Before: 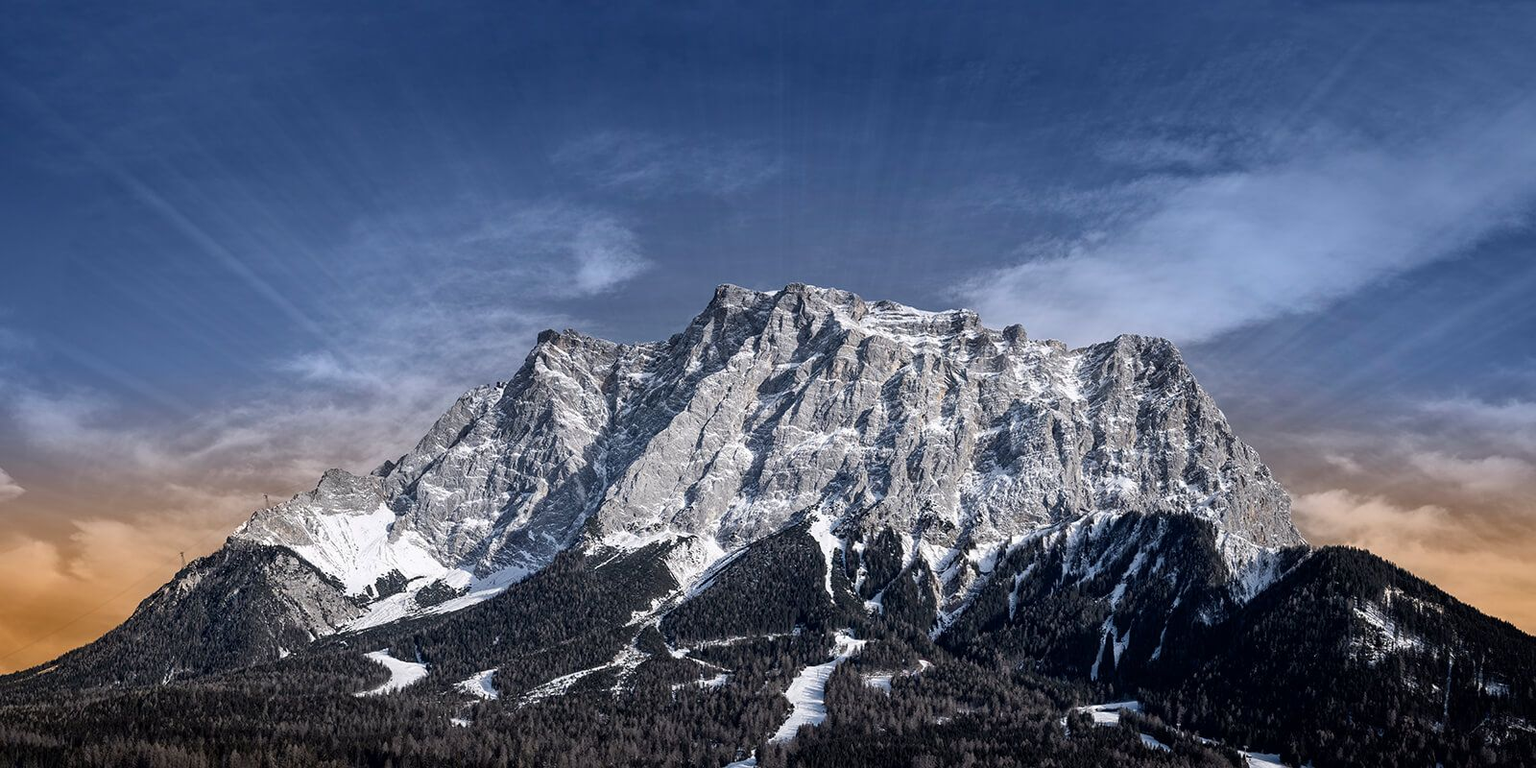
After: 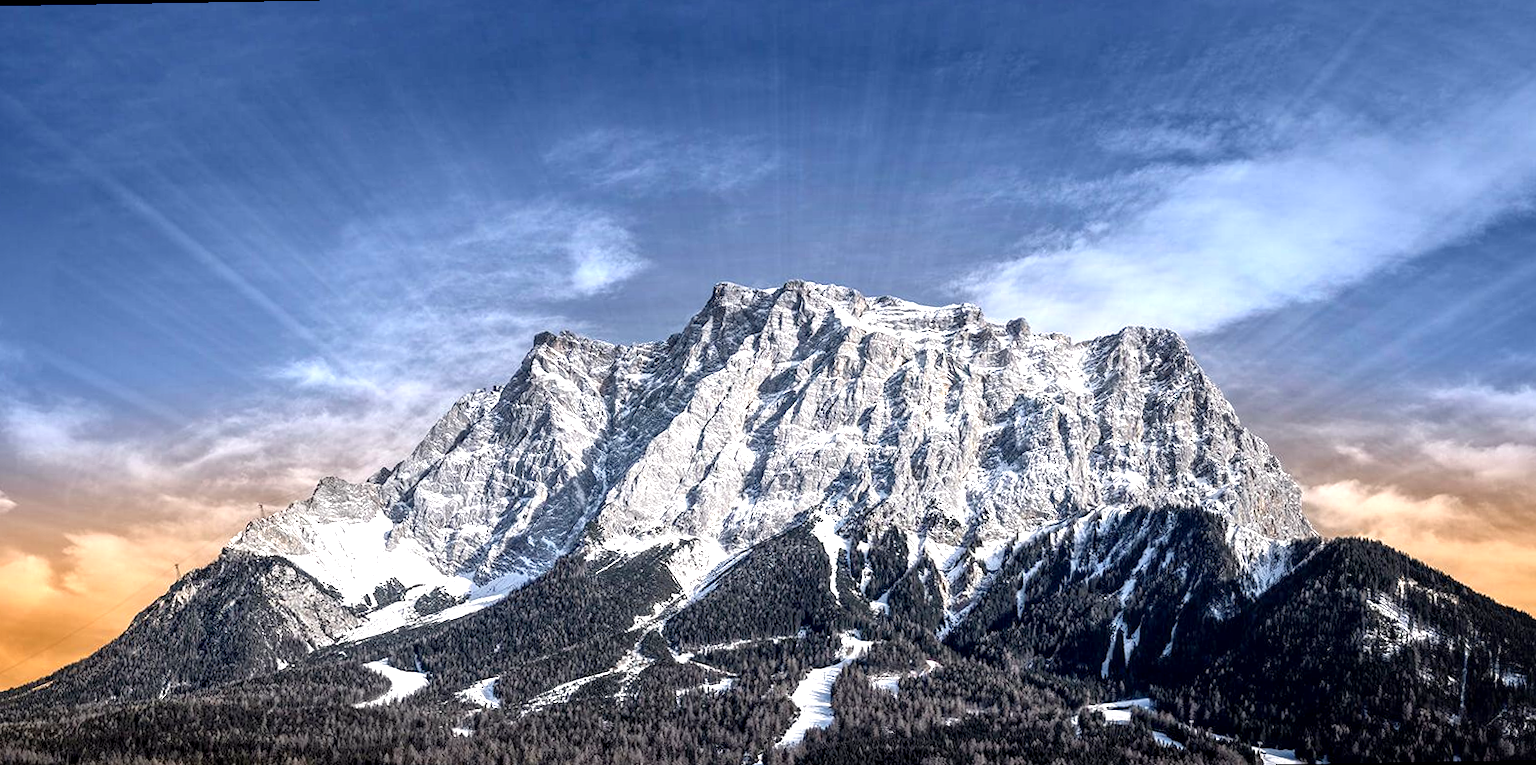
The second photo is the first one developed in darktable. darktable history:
exposure: black level correction 0.001, exposure 1 EV, compensate highlight preservation false
white balance: red 1.009, blue 0.985
rotate and perspective: rotation -1°, crop left 0.011, crop right 0.989, crop top 0.025, crop bottom 0.975
local contrast: on, module defaults
